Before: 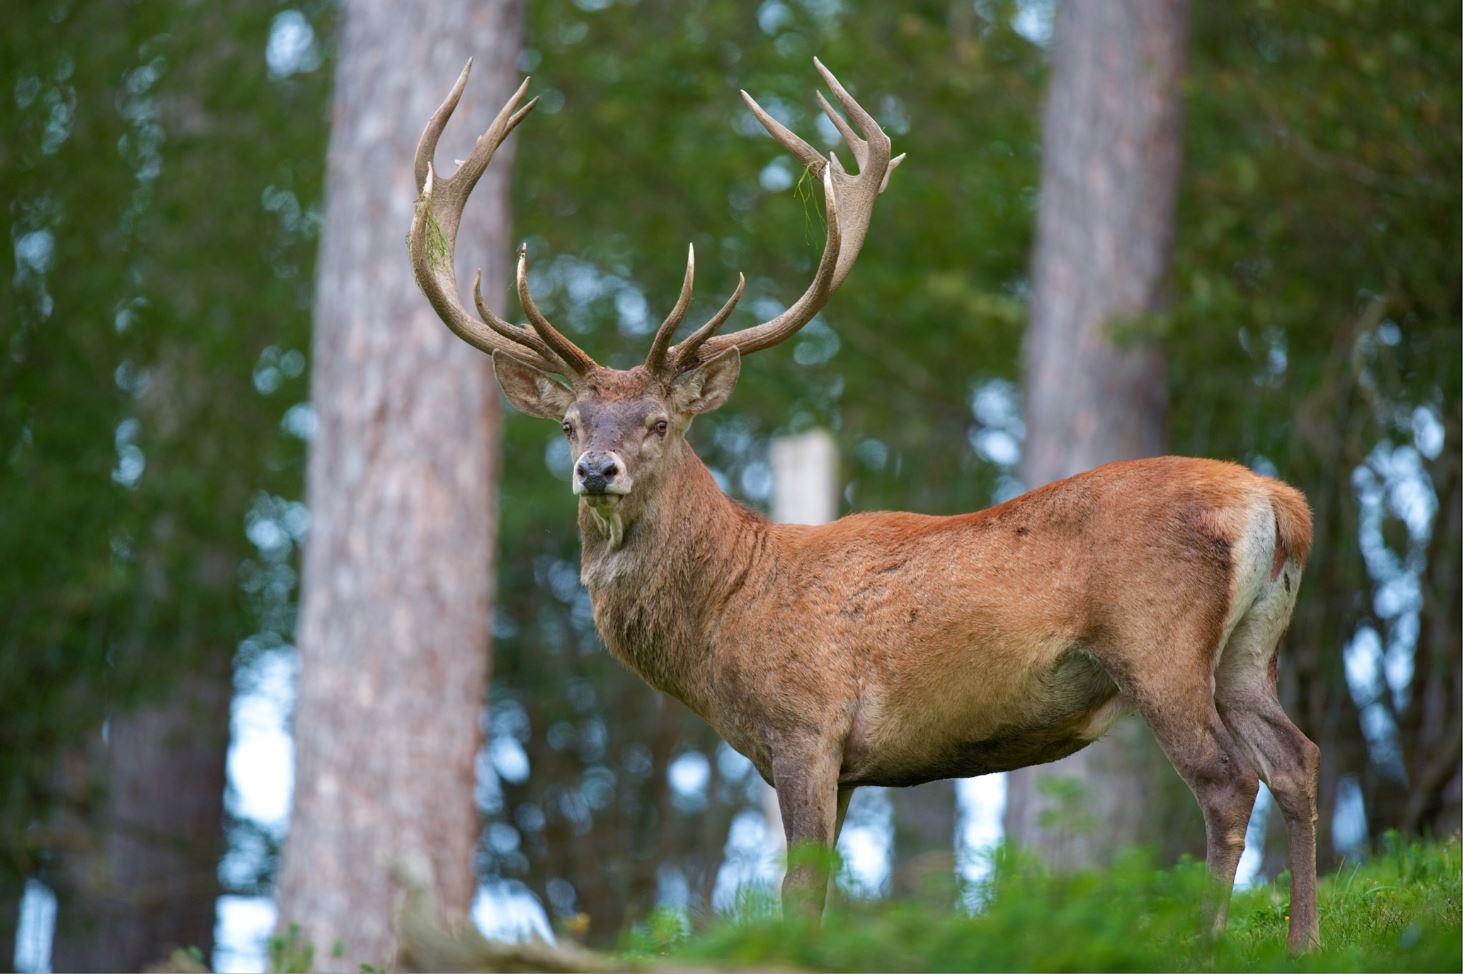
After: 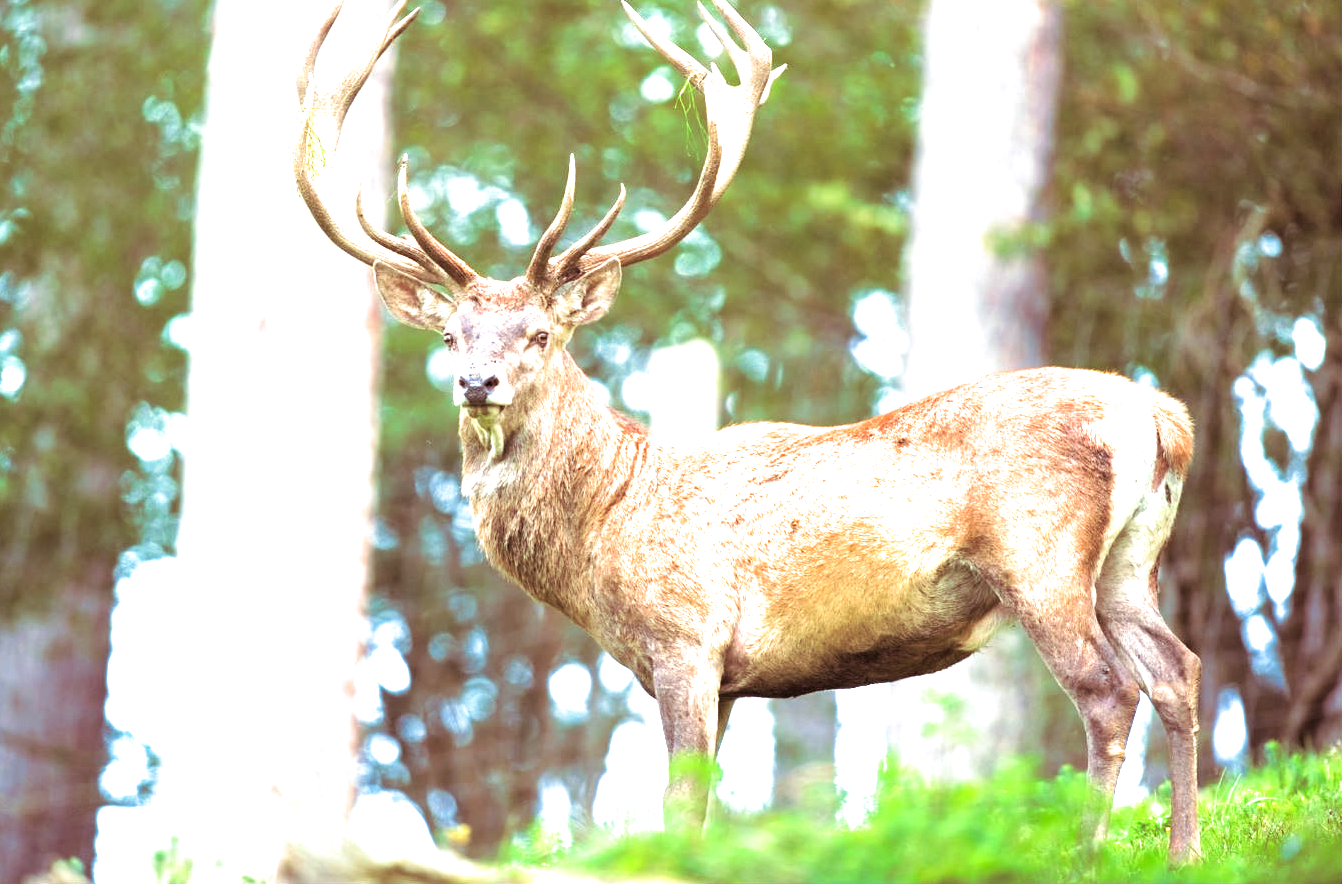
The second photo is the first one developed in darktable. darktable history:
split-toning: on, module defaults
exposure: black level correction 0, exposure 2.138 EV, compensate exposure bias true, compensate highlight preservation false
crop and rotate: left 8.262%, top 9.226%
